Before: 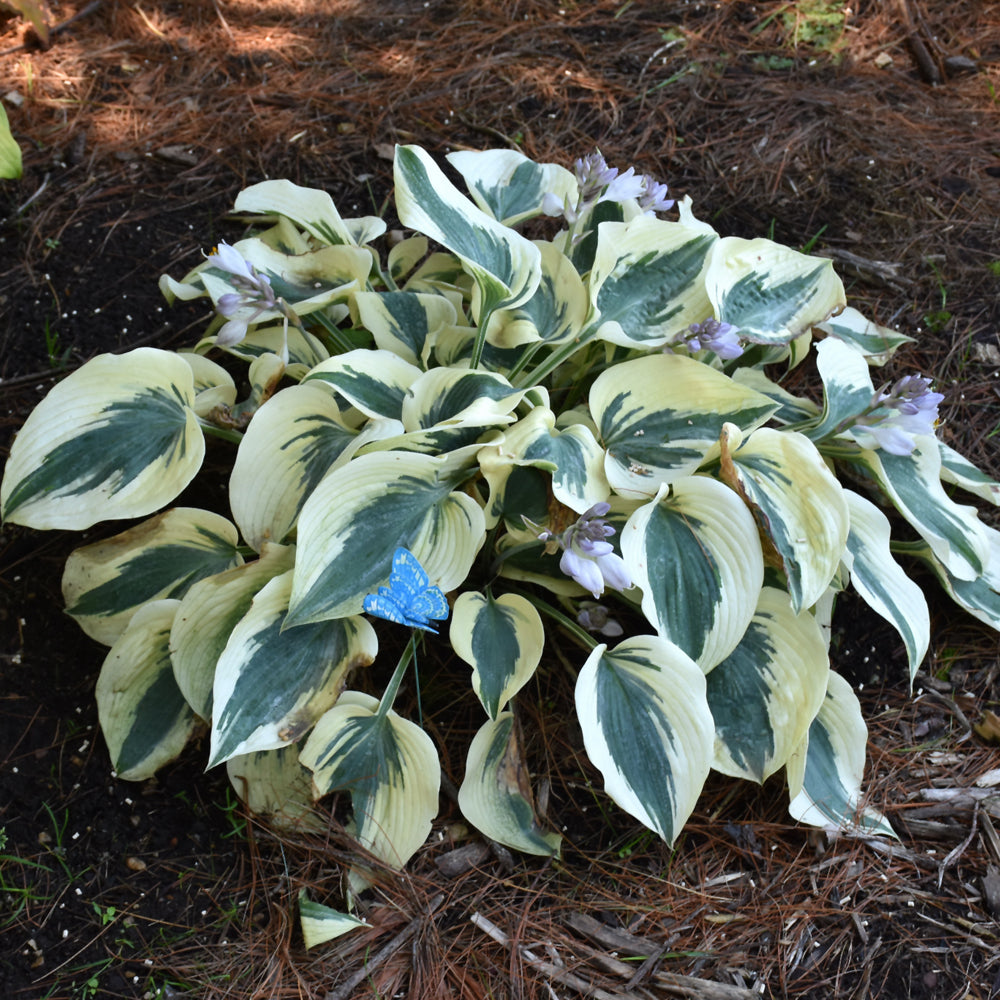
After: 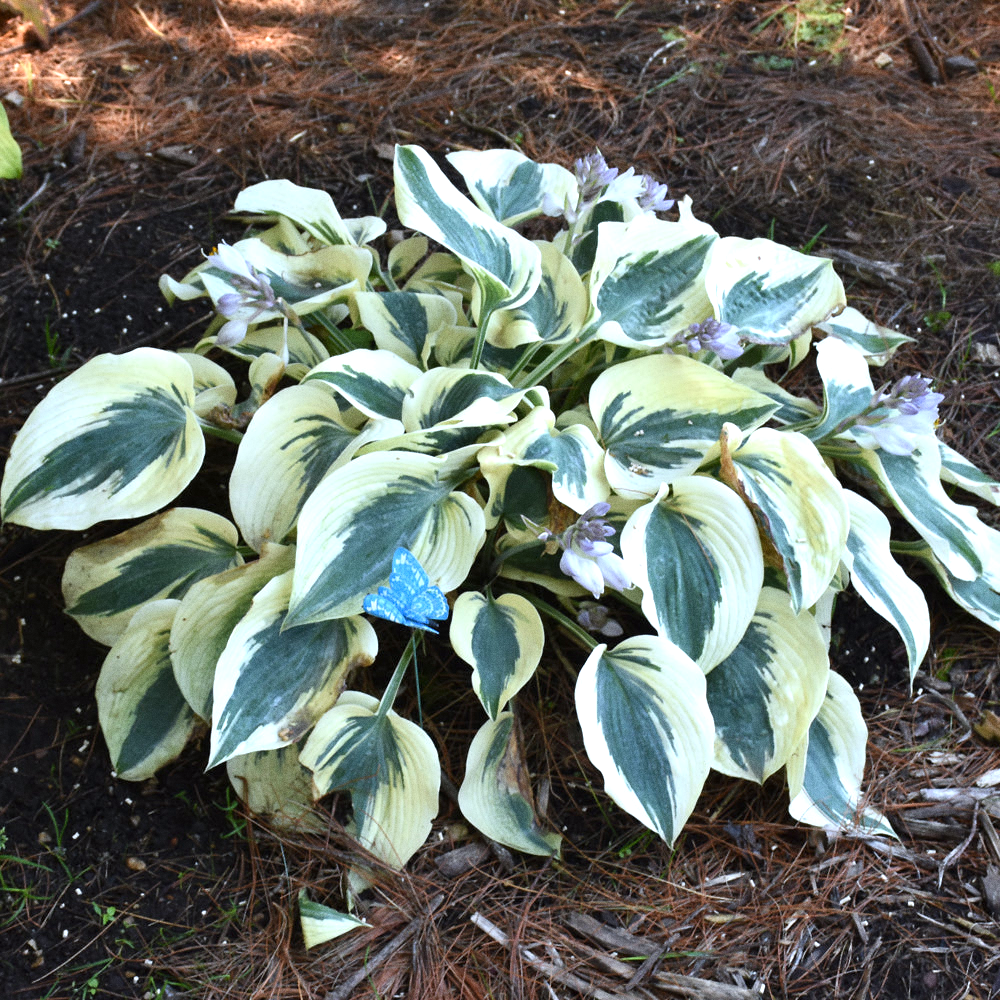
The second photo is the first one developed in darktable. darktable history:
exposure: exposure 0.574 EV, compensate highlight preservation false
white balance: red 0.967, blue 1.049
grain: coarseness 0.47 ISO
